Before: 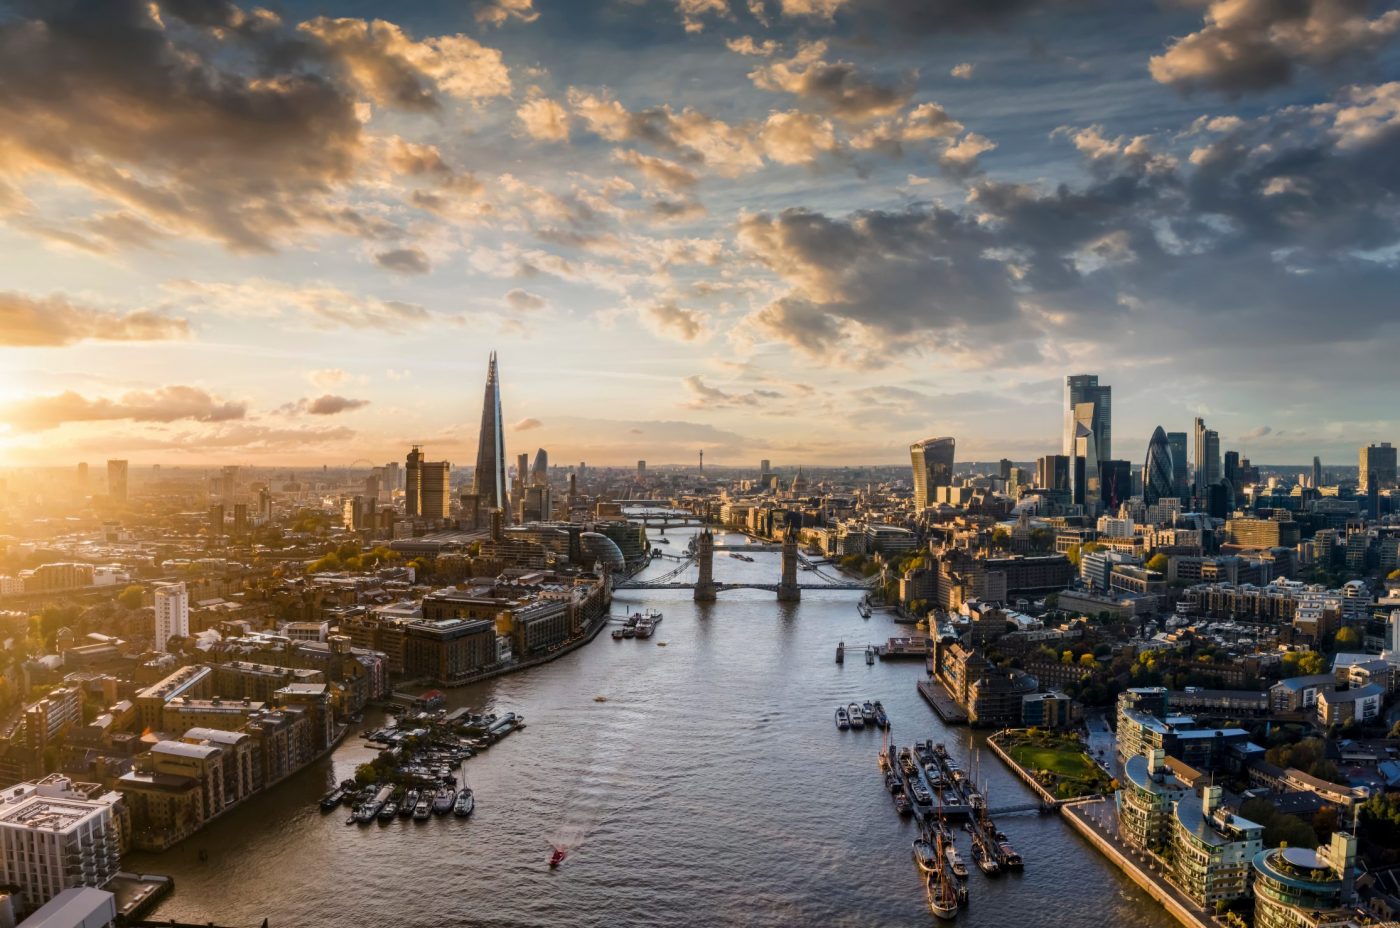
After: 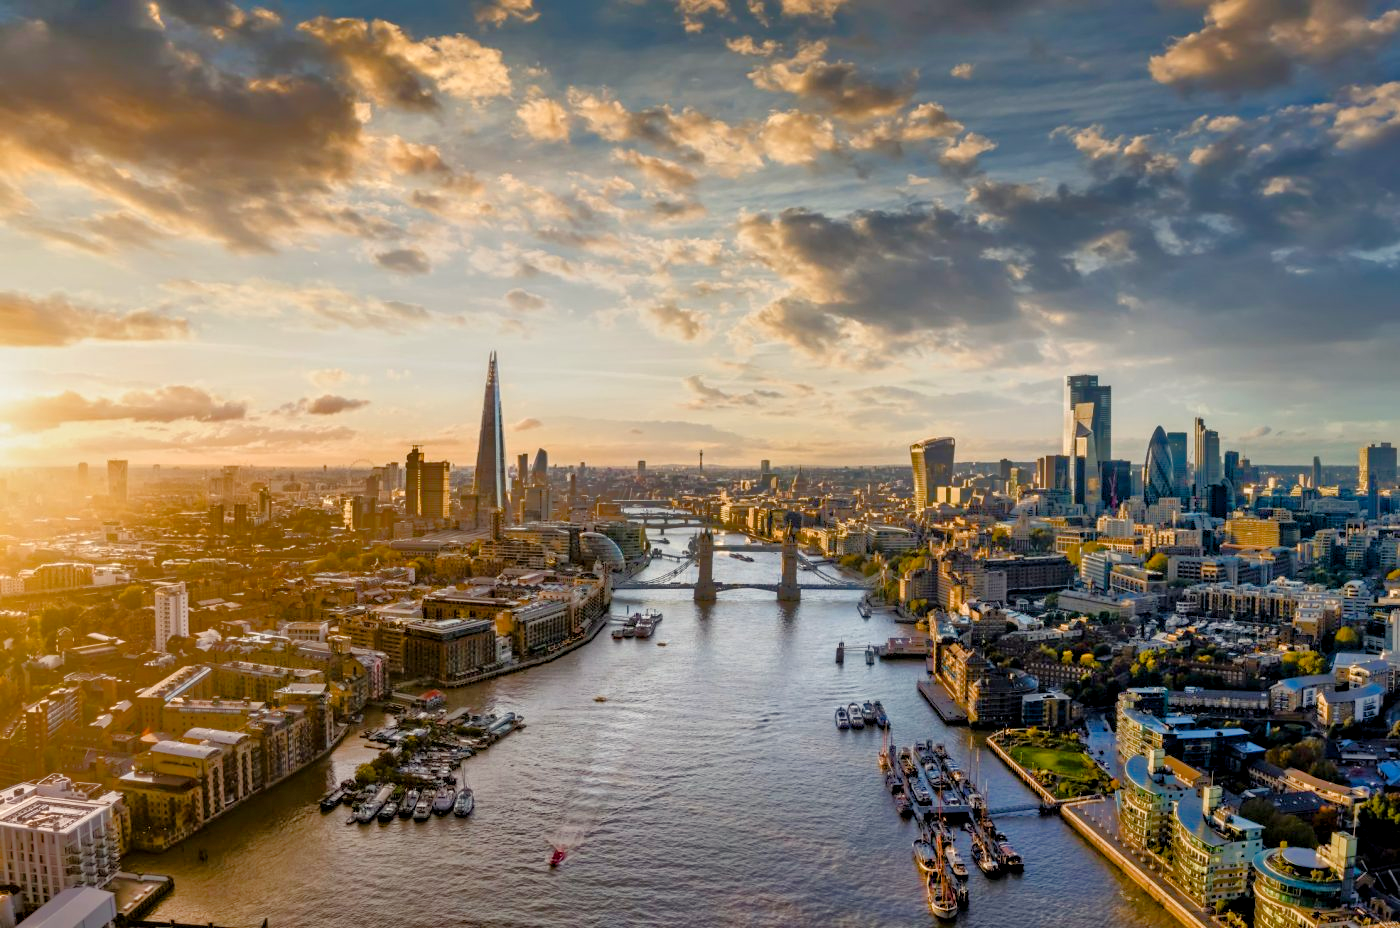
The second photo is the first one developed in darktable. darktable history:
tone equalizer: -8 EV -0.527 EV, -7 EV -0.305 EV, -6 EV -0.061 EV, -5 EV 0.406 EV, -4 EV 0.989 EV, -3 EV 0.805 EV, -2 EV -0.012 EV, -1 EV 0.134 EV, +0 EV -0.021 EV
color balance rgb: highlights gain › luminance 6.573%, highlights gain › chroma 1.312%, highlights gain › hue 90.41°, perceptual saturation grading › global saturation 26.473%, perceptual saturation grading › highlights -28.132%, perceptual saturation grading › mid-tones 15.586%, perceptual saturation grading › shadows 32.918%, contrast -10.453%
contrast equalizer: octaves 7, y [[0.5, 0.542, 0.583, 0.625, 0.667, 0.708], [0.5 ×6], [0.5 ×6], [0 ×6], [0 ×6]], mix 0.286
